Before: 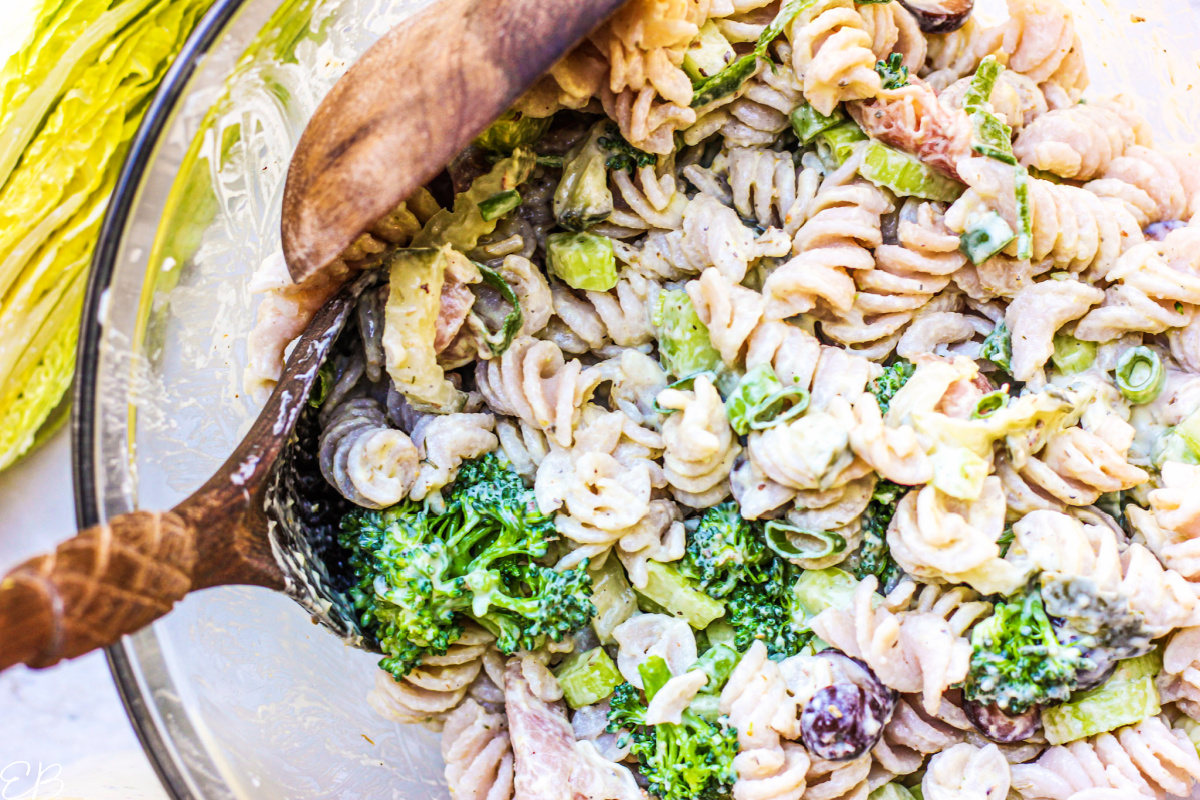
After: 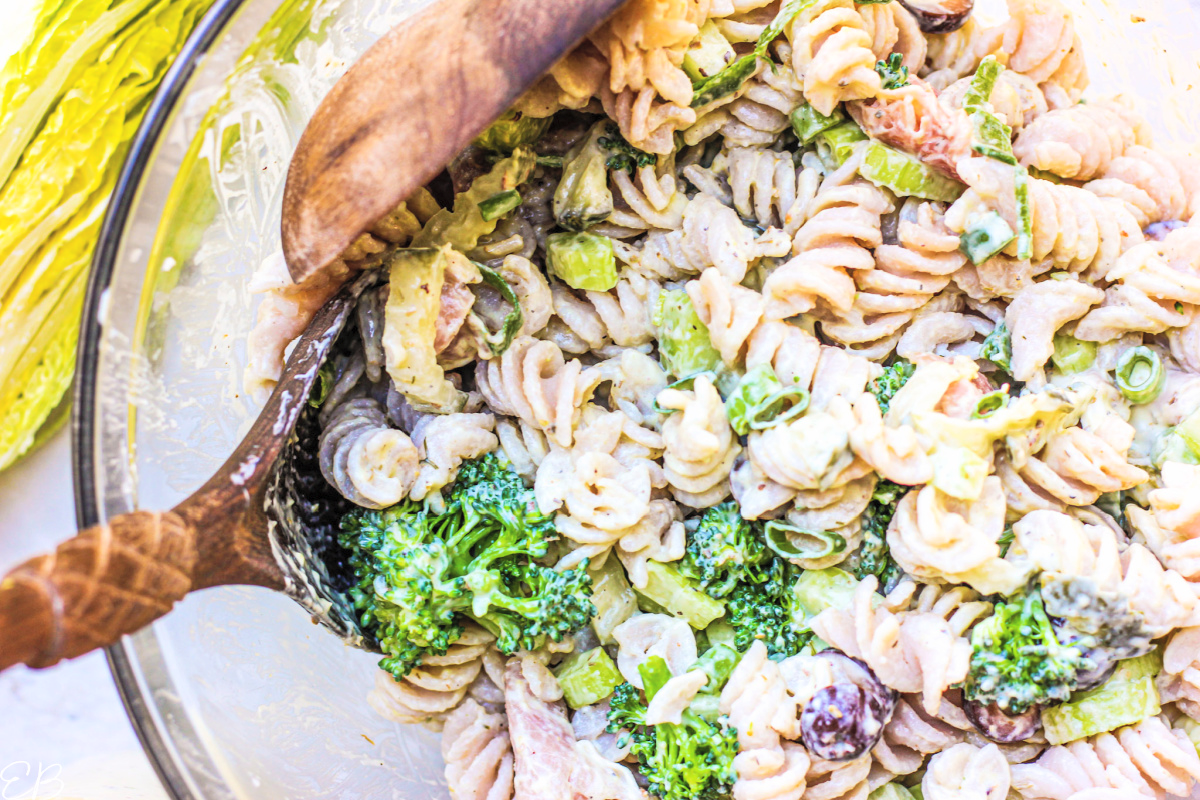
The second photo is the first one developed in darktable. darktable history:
contrast brightness saturation: brightness 0.145
